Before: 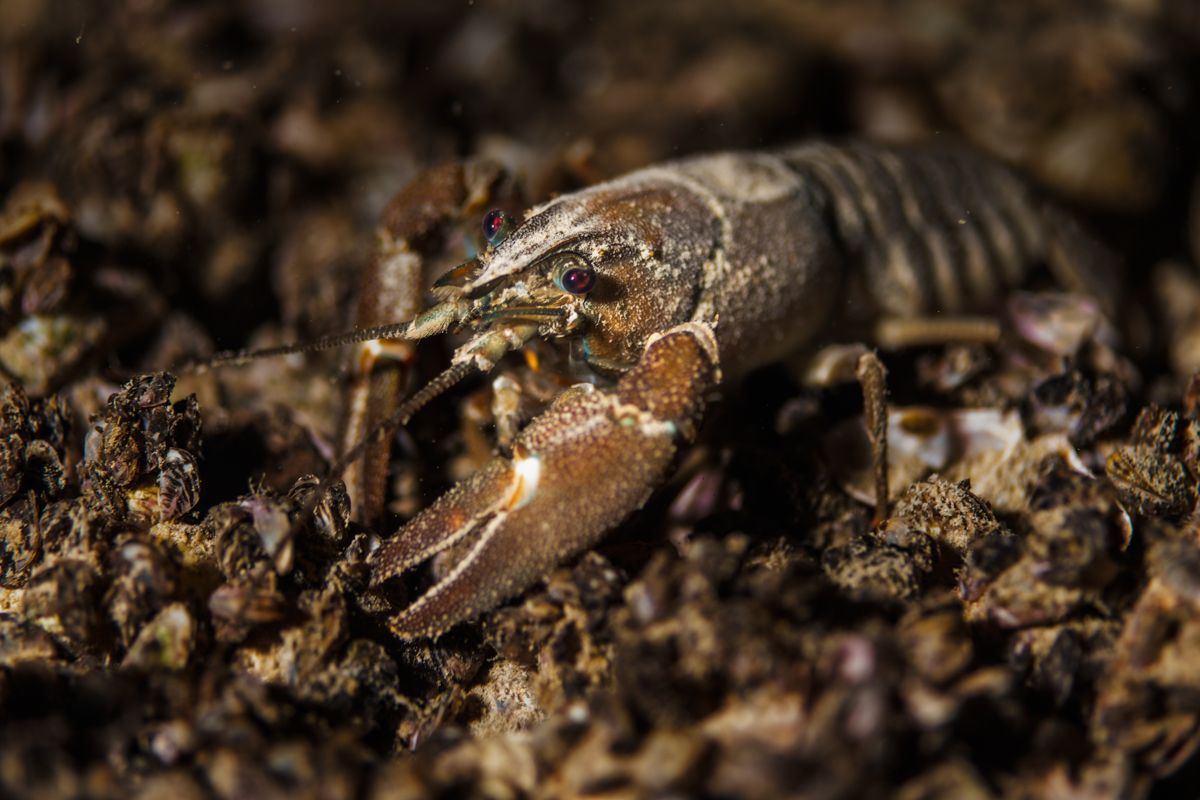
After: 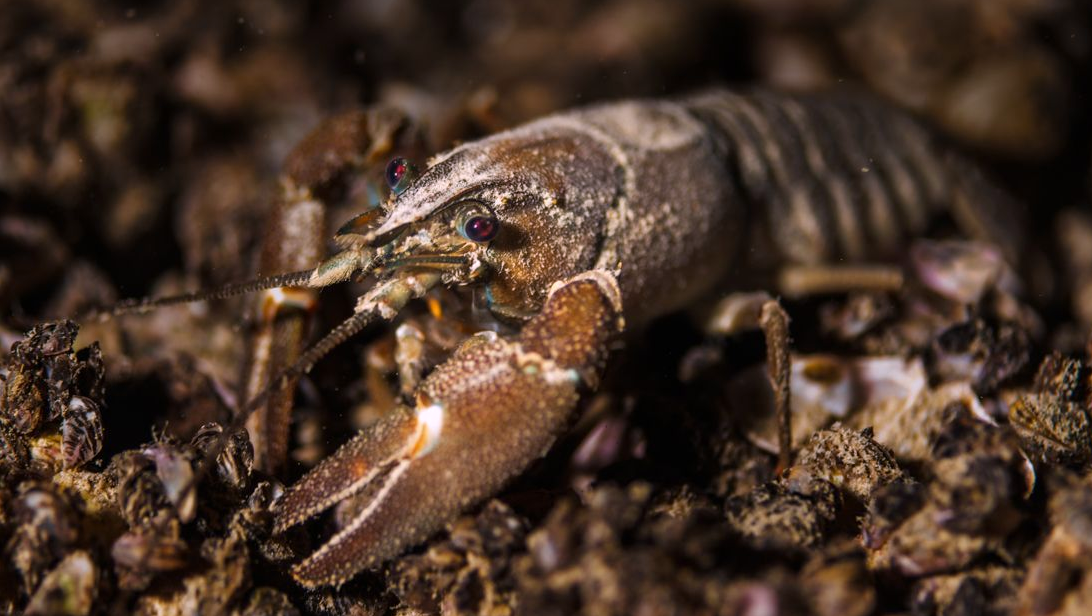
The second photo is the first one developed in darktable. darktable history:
white balance: red 1.05, blue 1.072
crop: left 8.155%, top 6.611%, bottom 15.385%
